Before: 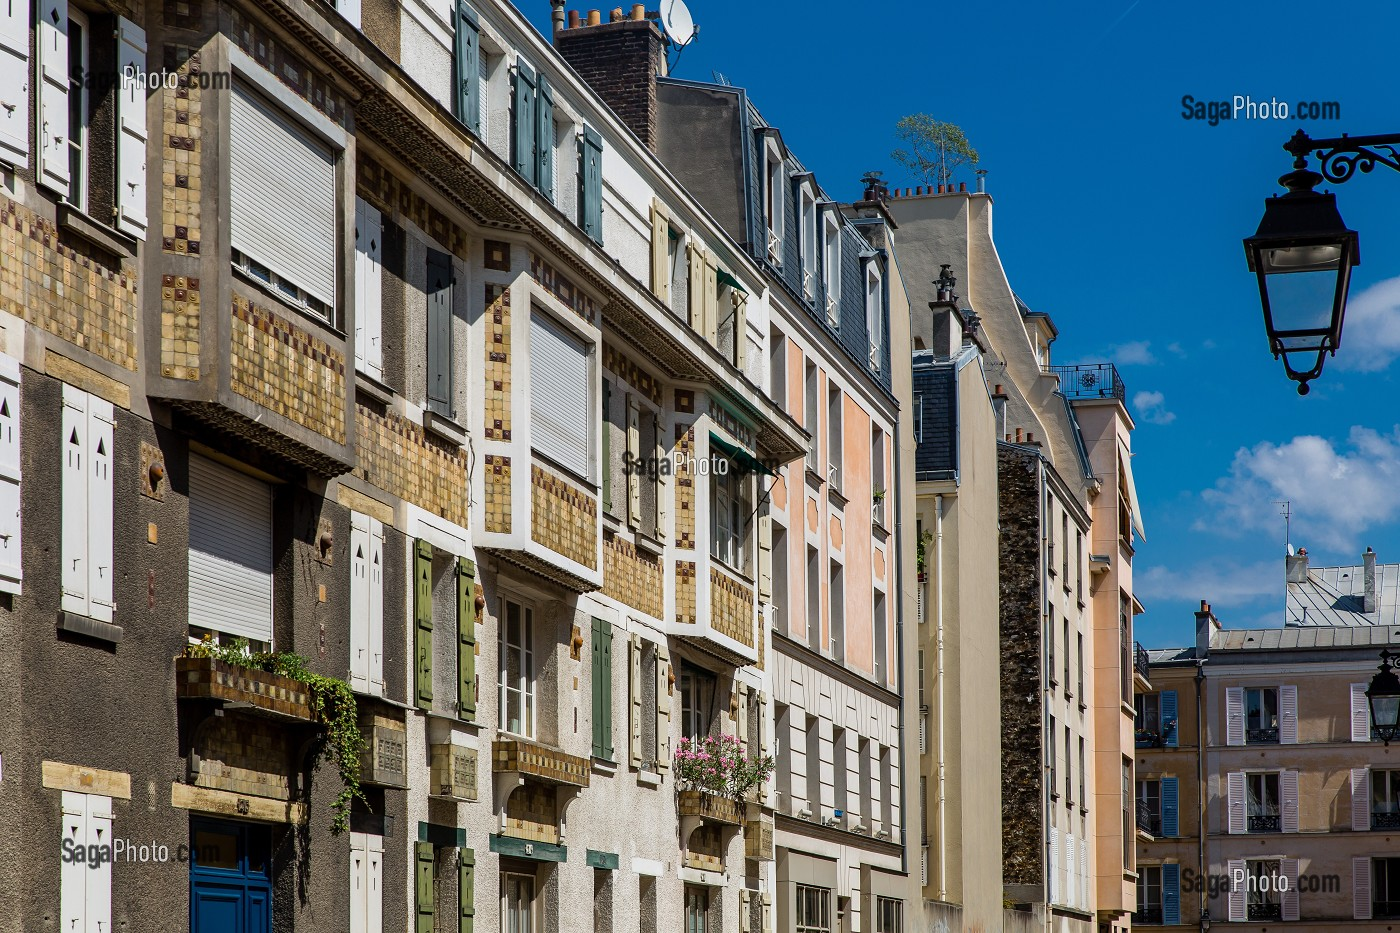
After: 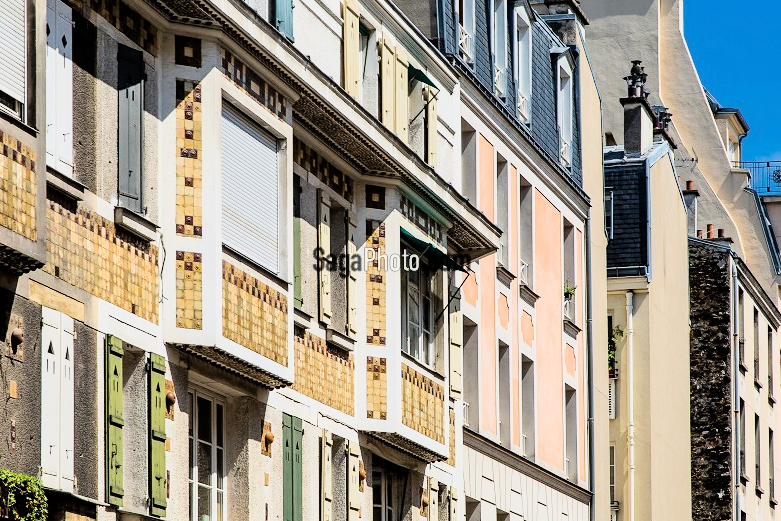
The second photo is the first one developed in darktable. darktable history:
tone equalizer: -8 EV -0.75 EV, -7 EV -0.7 EV, -6 EV -0.6 EV, -5 EV -0.4 EV, -3 EV 0.4 EV, -2 EV 0.6 EV, -1 EV 0.7 EV, +0 EV 0.75 EV, edges refinement/feathering 500, mask exposure compensation -1.57 EV, preserve details no
filmic rgb: black relative exposure -7.15 EV, white relative exposure 5.36 EV, hardness 3.02, color science v6 (2022)
crop and rotate: left 22.13%, top 22.054%, right 22.026%, bottom 22.102%
exposure: exposure 0.921 EV, compensate highlight preservation false
